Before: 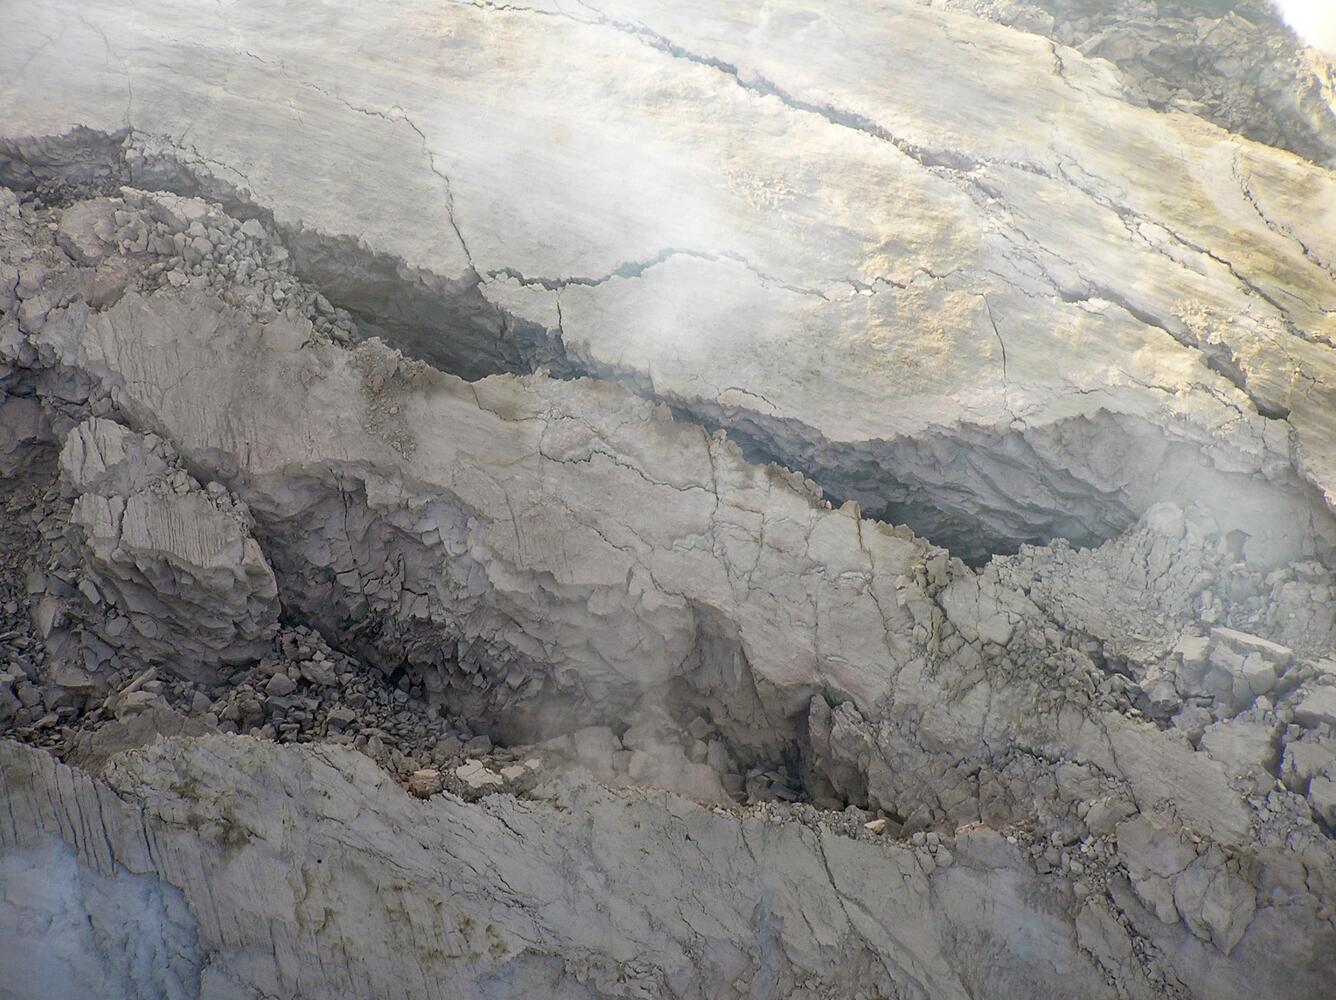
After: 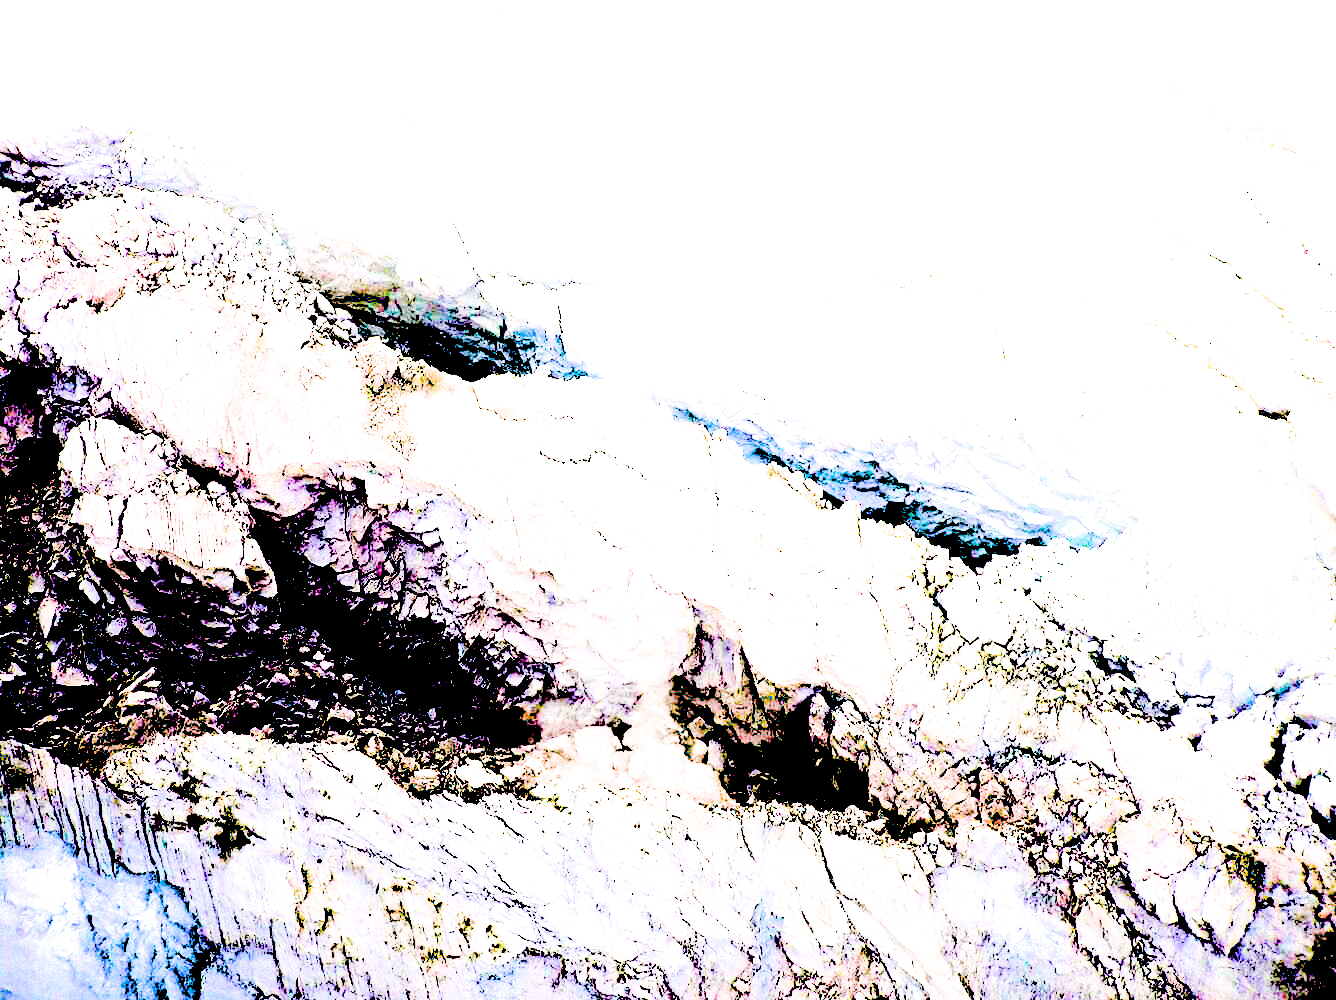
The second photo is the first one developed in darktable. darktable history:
white balance: red 1.009, blue 1.027
filmic rgb: black relative exposure -7.65 EV, white relative exposure 4.56 EV, hardness 3.61
exposure: black level correction 0.1, exposure 3 EV, compensate highlight preservation false
